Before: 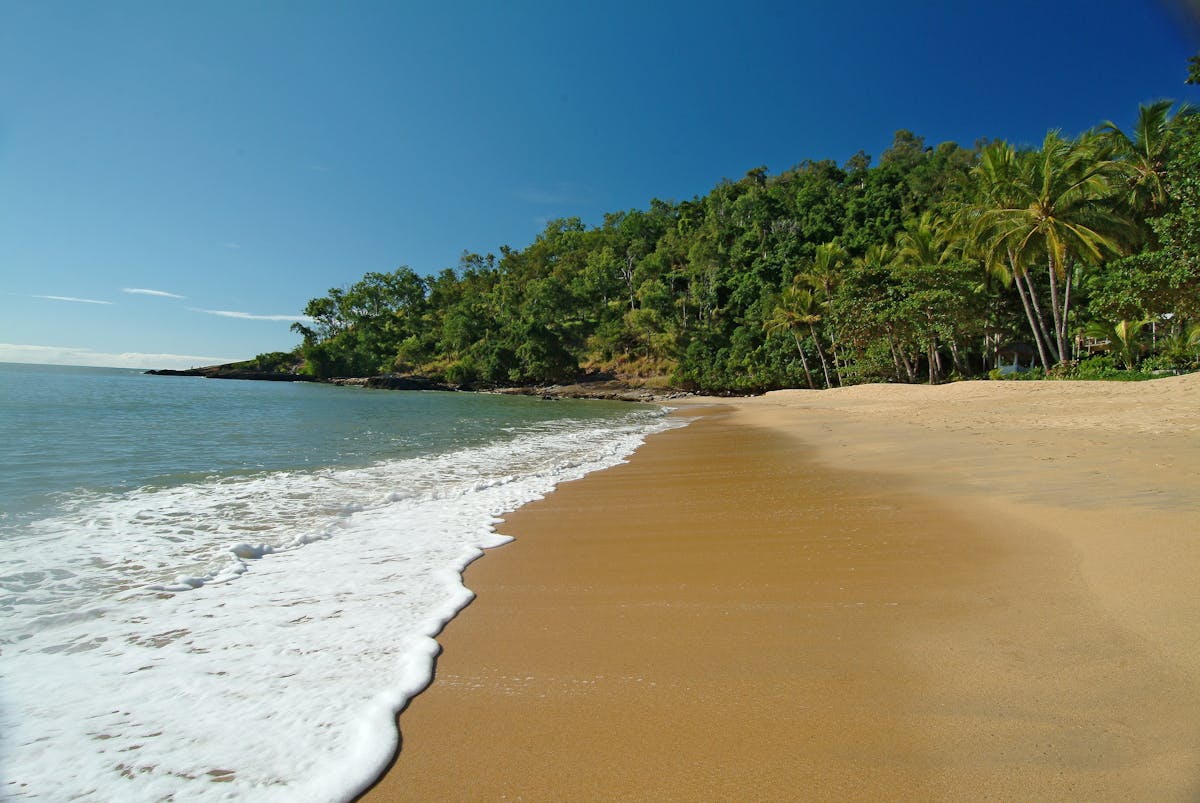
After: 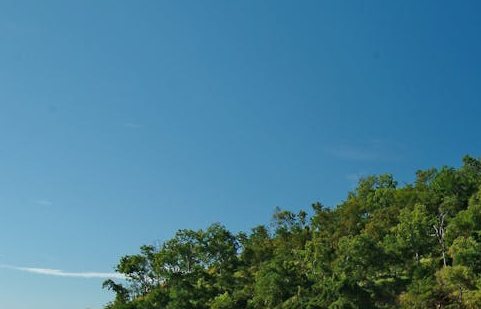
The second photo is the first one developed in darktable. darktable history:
crop: left 15.674%, top 5.425%, right 44.207%, bottom 56.094%
